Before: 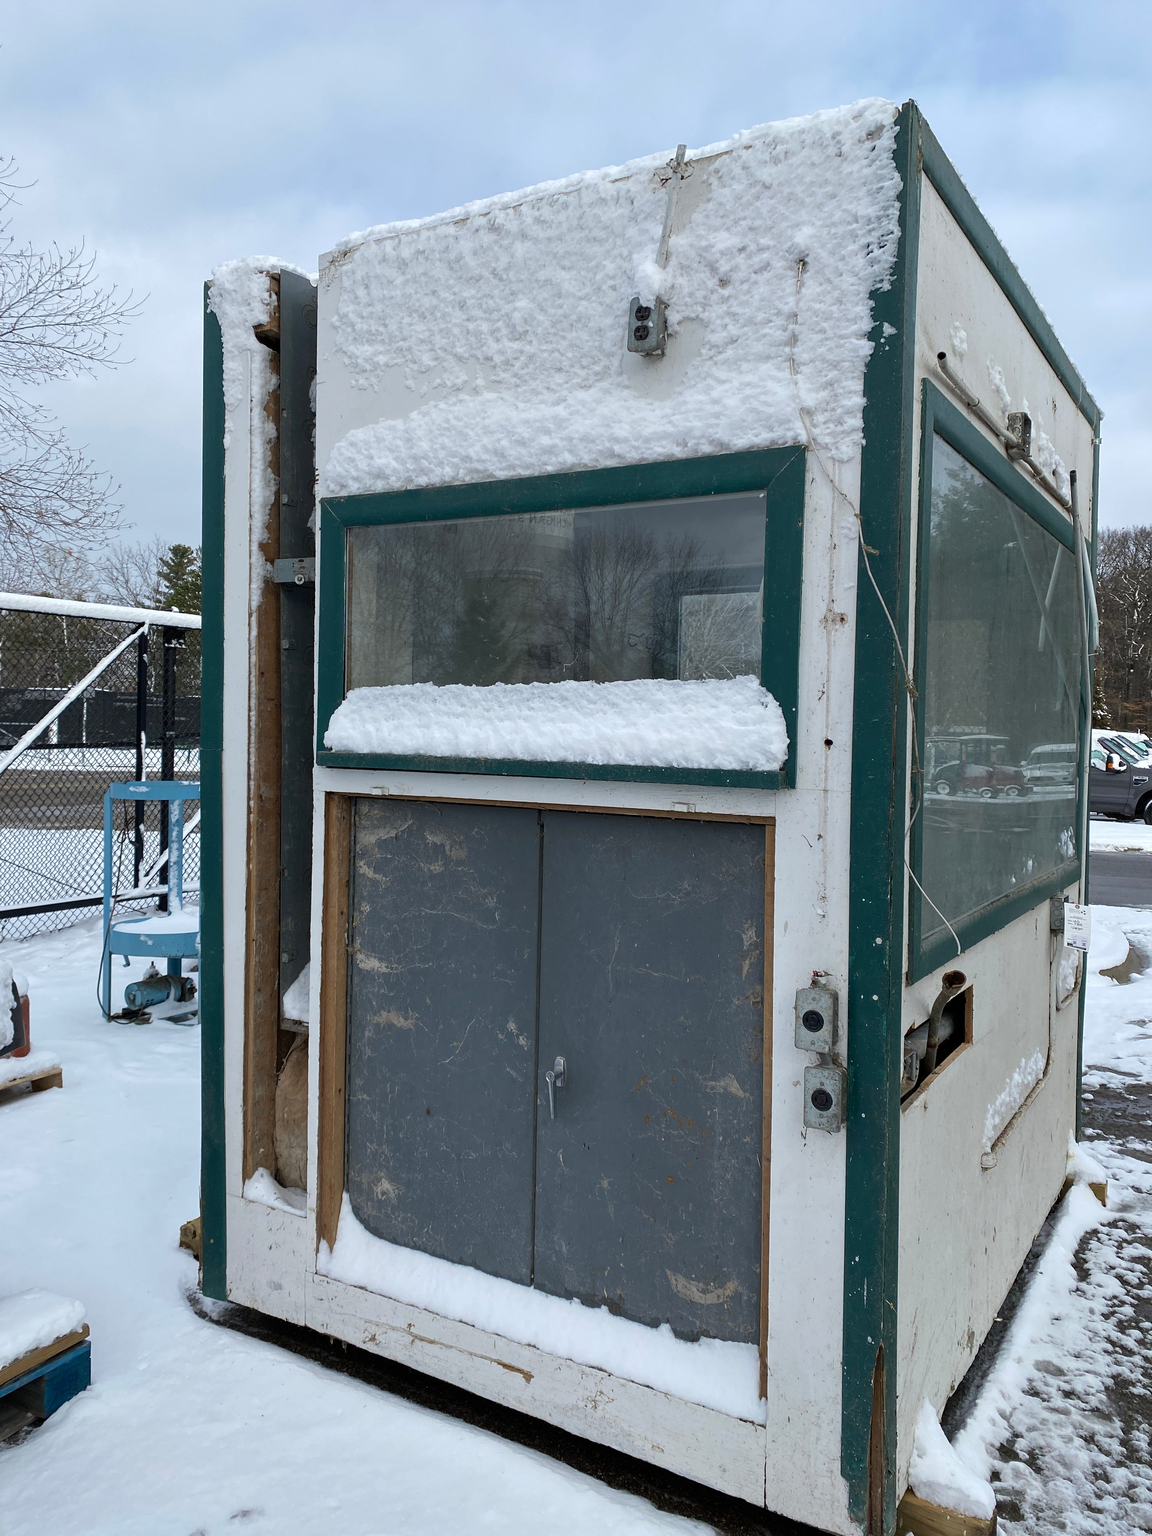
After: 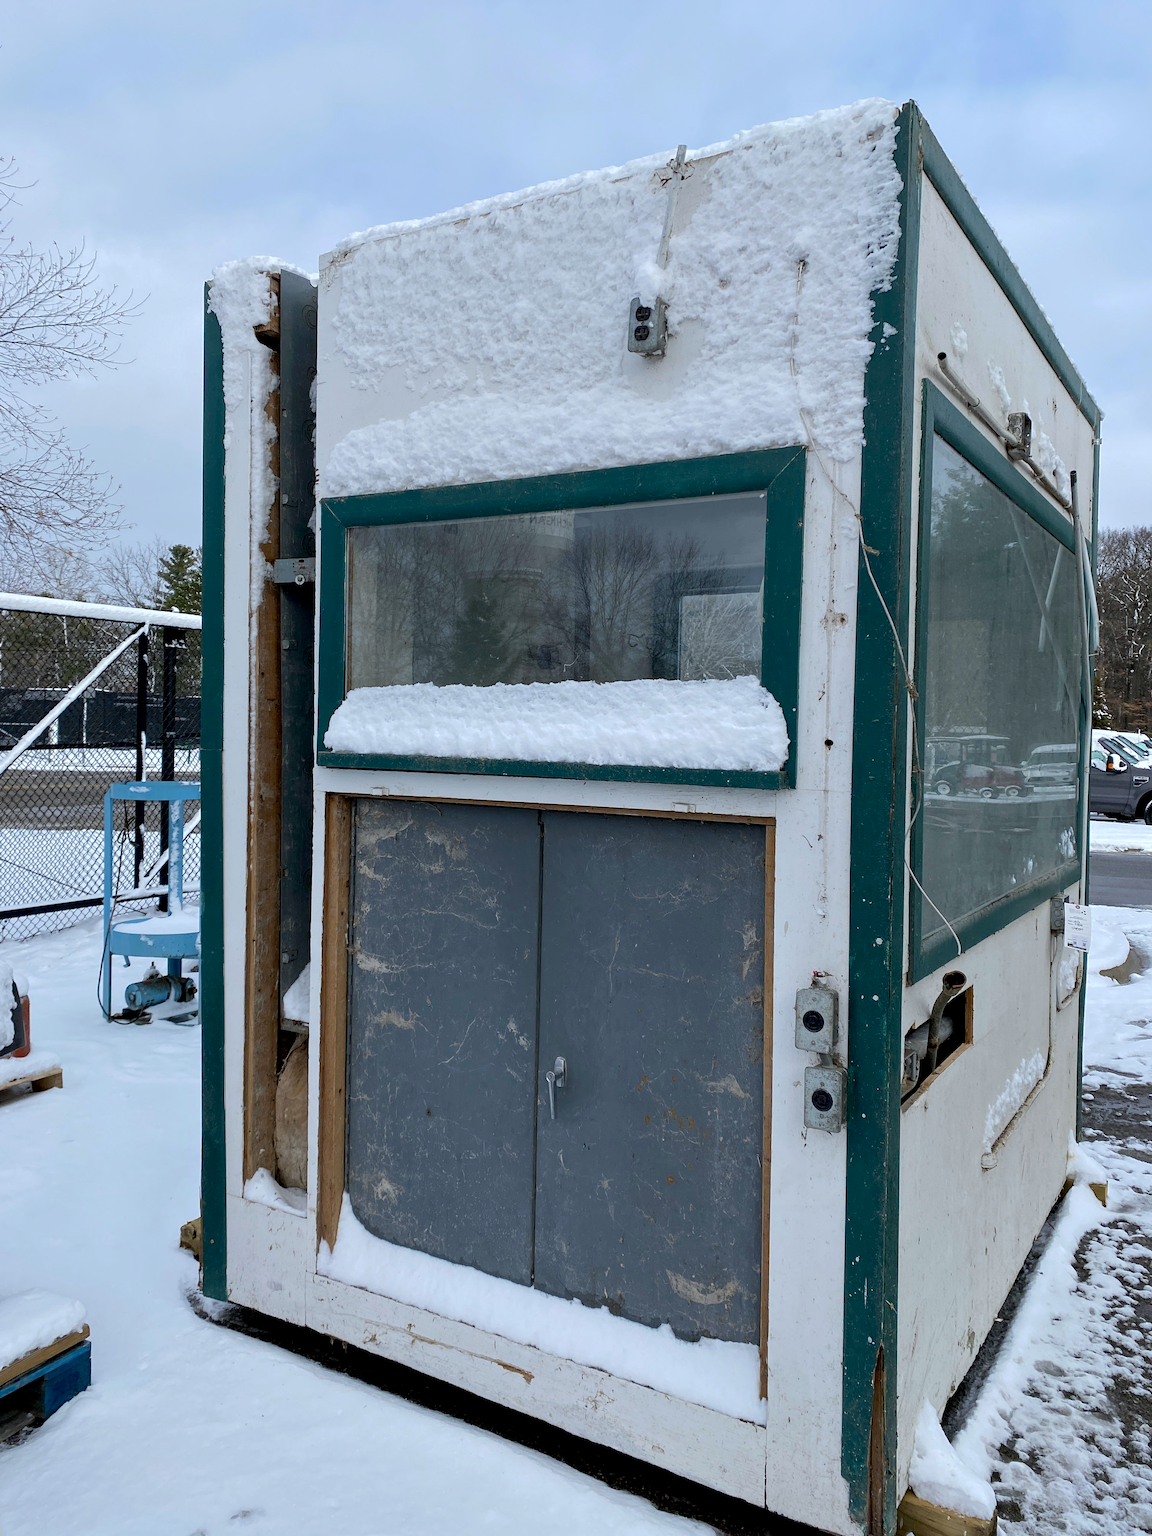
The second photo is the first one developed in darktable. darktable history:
white balance: red 0.98, blue 1.034
exposure: black level correction 0.009, exposure 0.014 EV, compensate highlight preservation false
base curve: curves: ch0 [(0, 0) (0.235, 0.266) (0.503, 0.496) (0.786, 0.72) (1, 1)]
tone equalizer: on, module defaults
